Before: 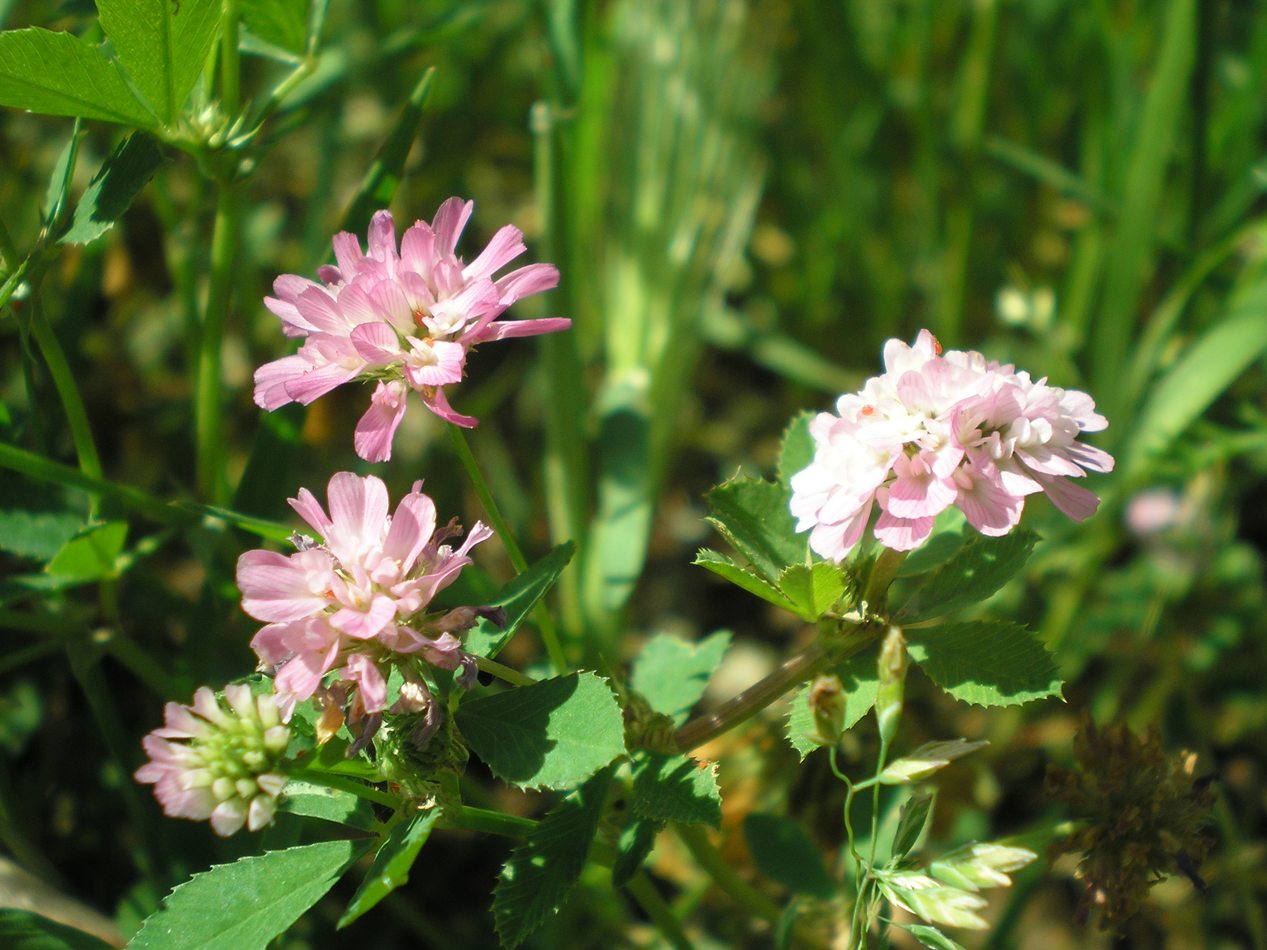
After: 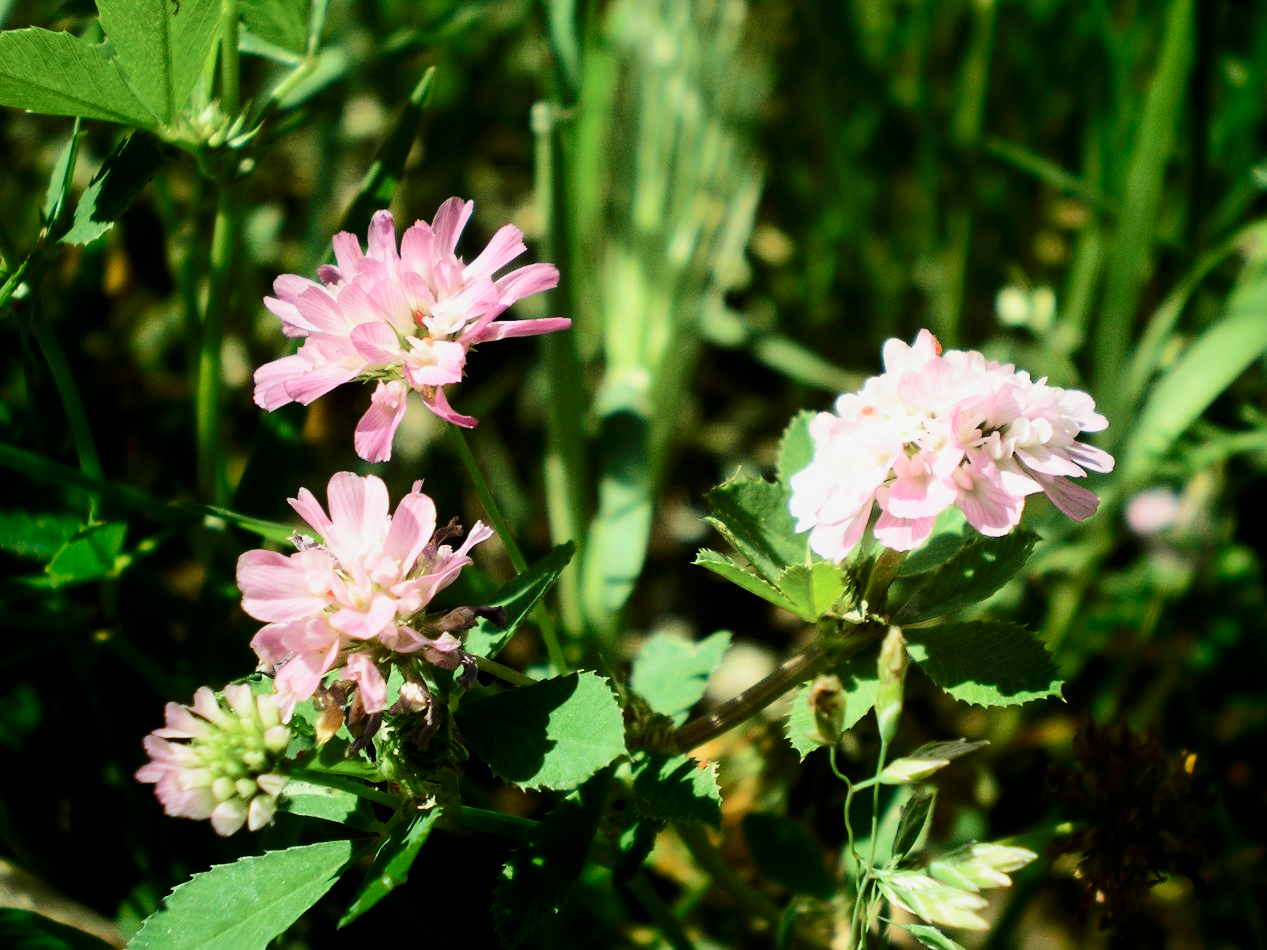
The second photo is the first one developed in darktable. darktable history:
shadows and highlights: shadows -56.09, highlights 86.85, highlights color adjustment 0.064%, soften with gaussian
color balance rgb: global offset › luminance 1.478%, linear chroma grading › shadows -2.437%, linear chroma grading › highlights -14.932%, linear chroma grading › global chroma -9.699%, linear chroma grading › mid-tones -9.657%, perceptual saturation grading › global saturation 25.484%, perceptual brilliance grading › mid-tones 11.033%, perceptual brilliance grading › shadows 15.085%, contrast 14.767%
contrast brightness saturation: contrast 0.2, brightness -0.101, saturation 0.097
filmic rgb: black relative exposure -4.99 EV, white relative exposure 3.96 EV, hardness 2.89, contrast 1.385
